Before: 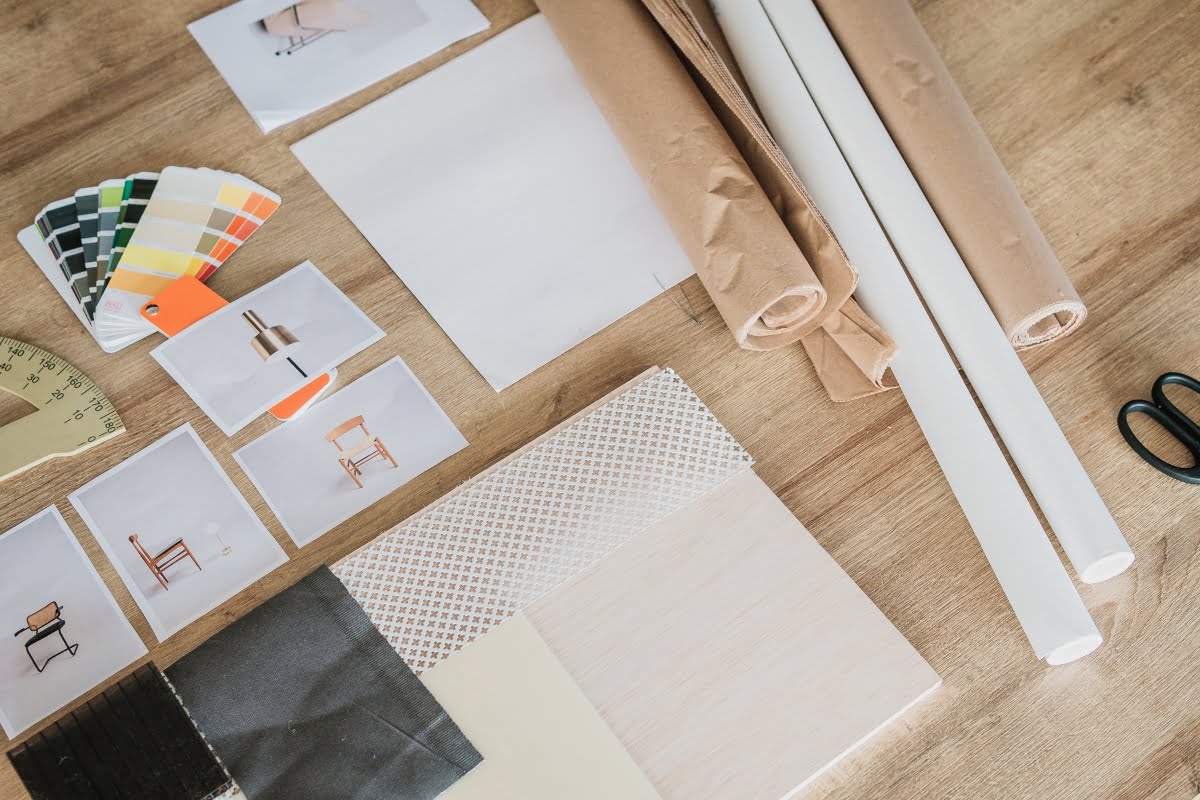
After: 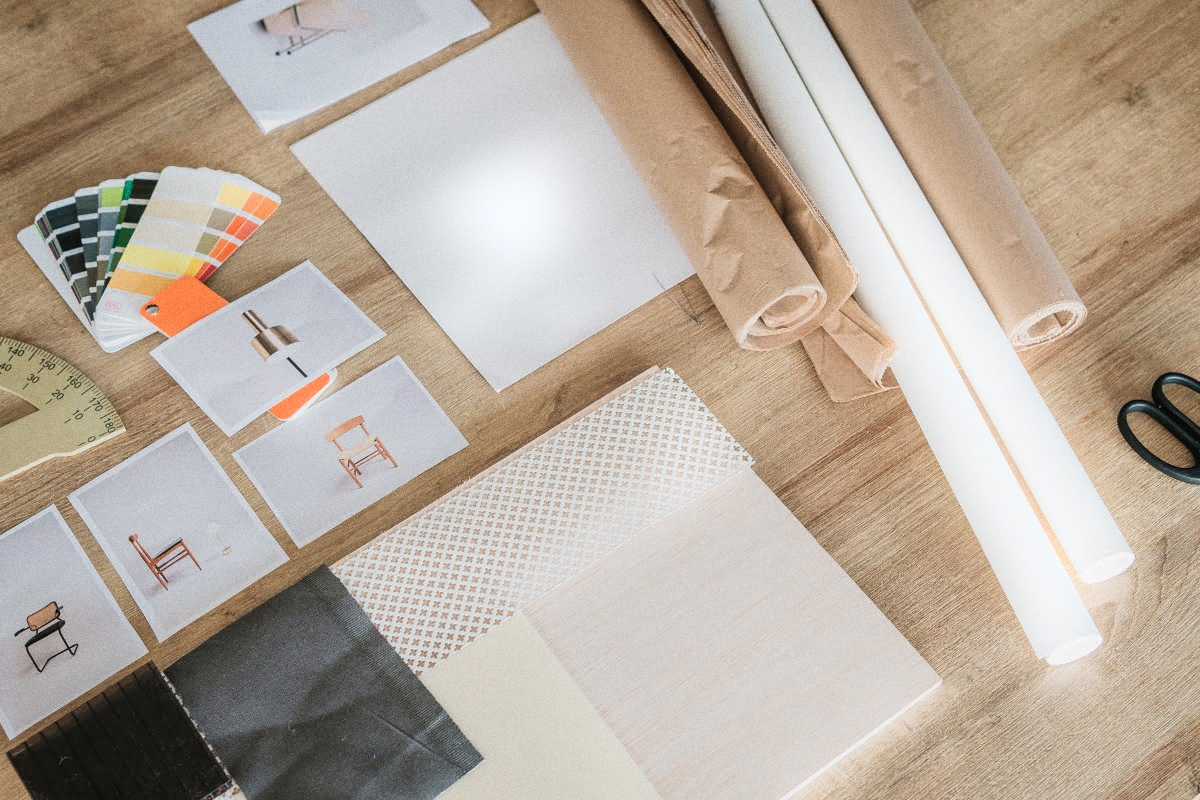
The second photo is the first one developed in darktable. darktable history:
grain: strength 26%
bloom: size 5%, threshold 95%, strength 15%
